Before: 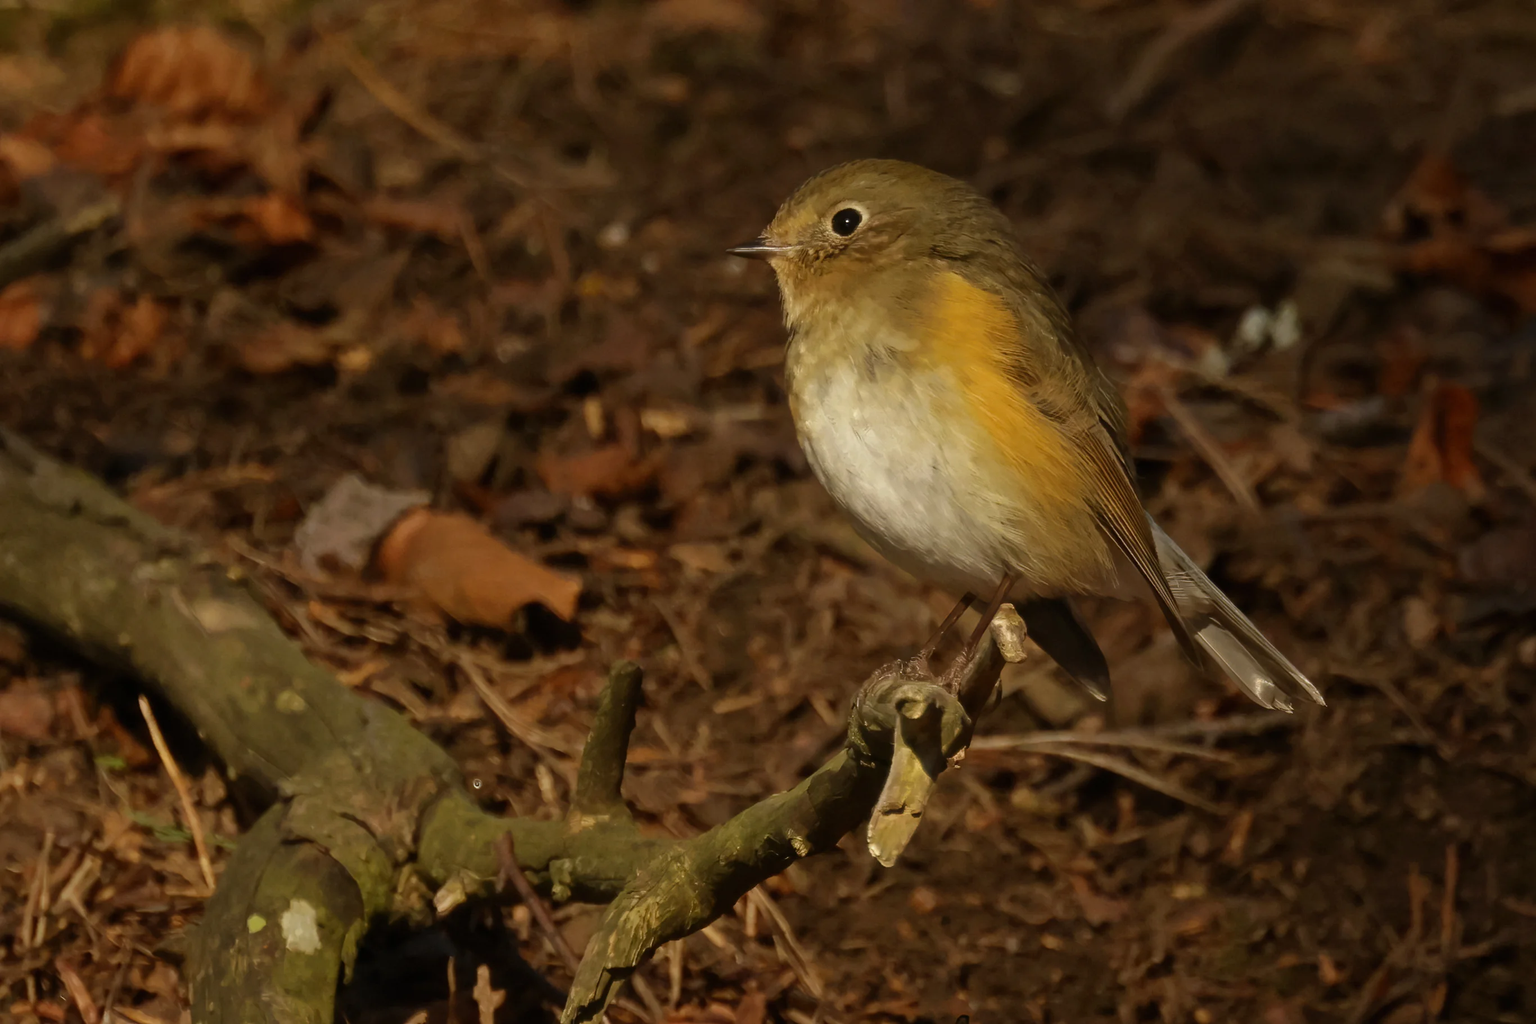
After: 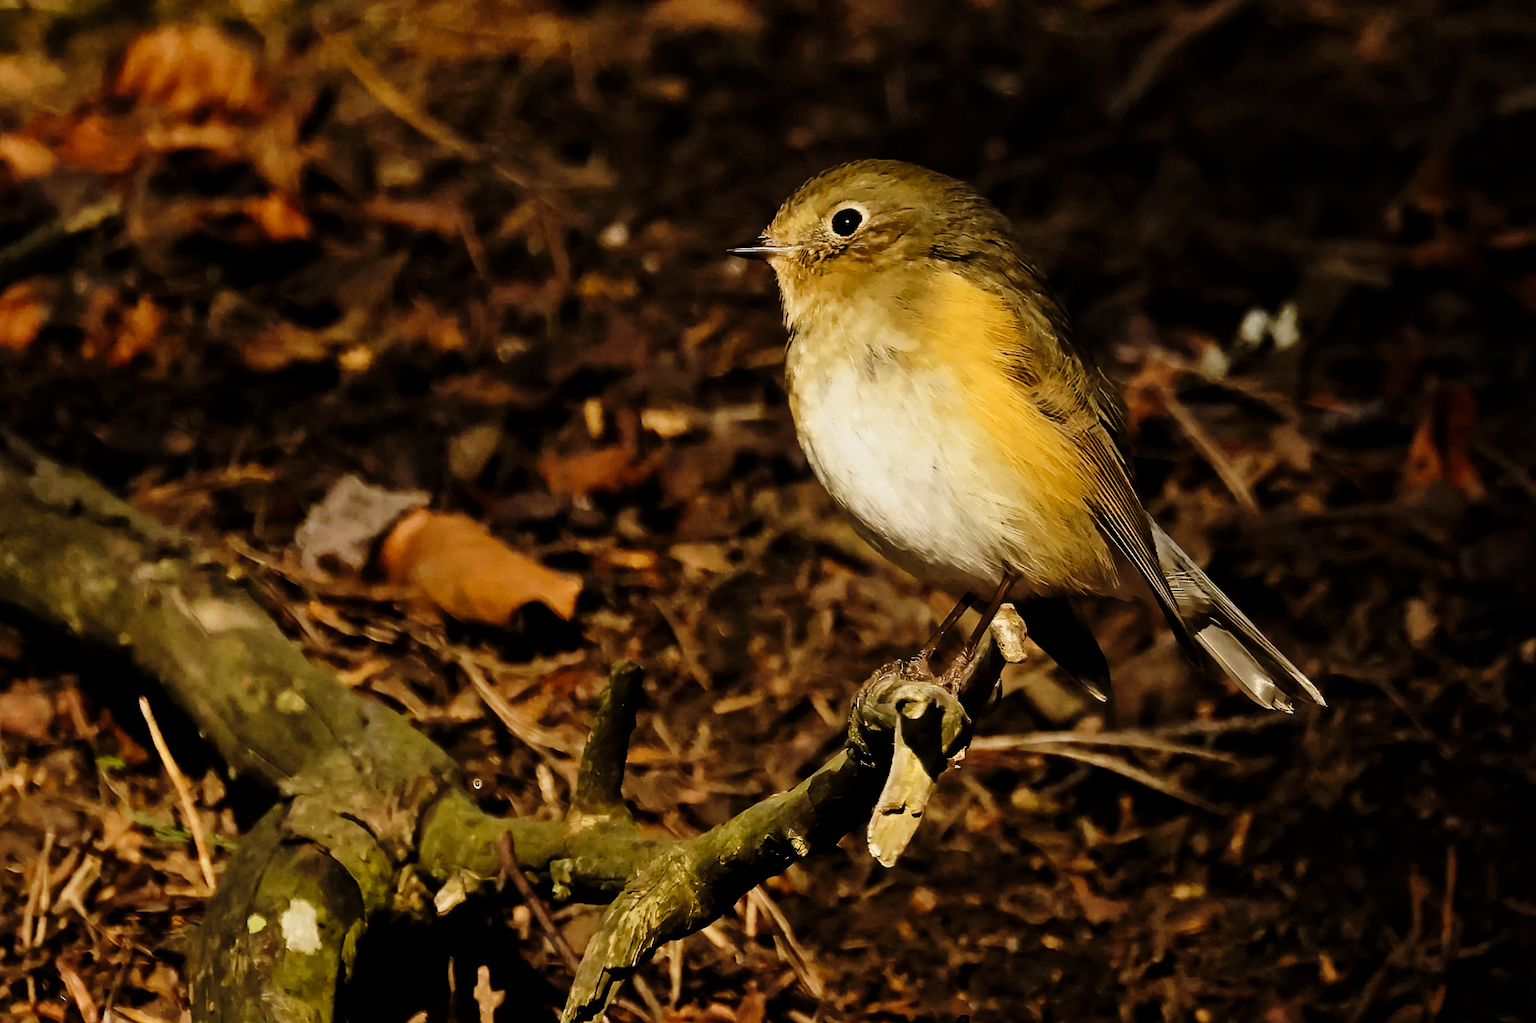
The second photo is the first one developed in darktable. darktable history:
filmic rgb: black relative exposure -7.49 EV, white relative exposure 5 EV, hardness 3.33, contrast 1.3, color science v6 (2022)
sharpen: on, module defaults
tone curve: curves: ch0 [(0, 0) (0.003, 0.003) (0.011, 0.01) (0.025, 0.023) (0.044, 0.041) (0.069, 0.064) (0.1, 0.094) (0.136, 0.143) (0.177, 0.205) (0.224, 0.281) (0.277, 0.367) (0.335, 0.457) (0.399, 0.542) (0.468, 0.629) (0.543, 0.711) (0.623, 0.788) (0.709, 0.863) (0.801, 0.912) (0.898, 0.955) (1, 1)], preserve colors none
